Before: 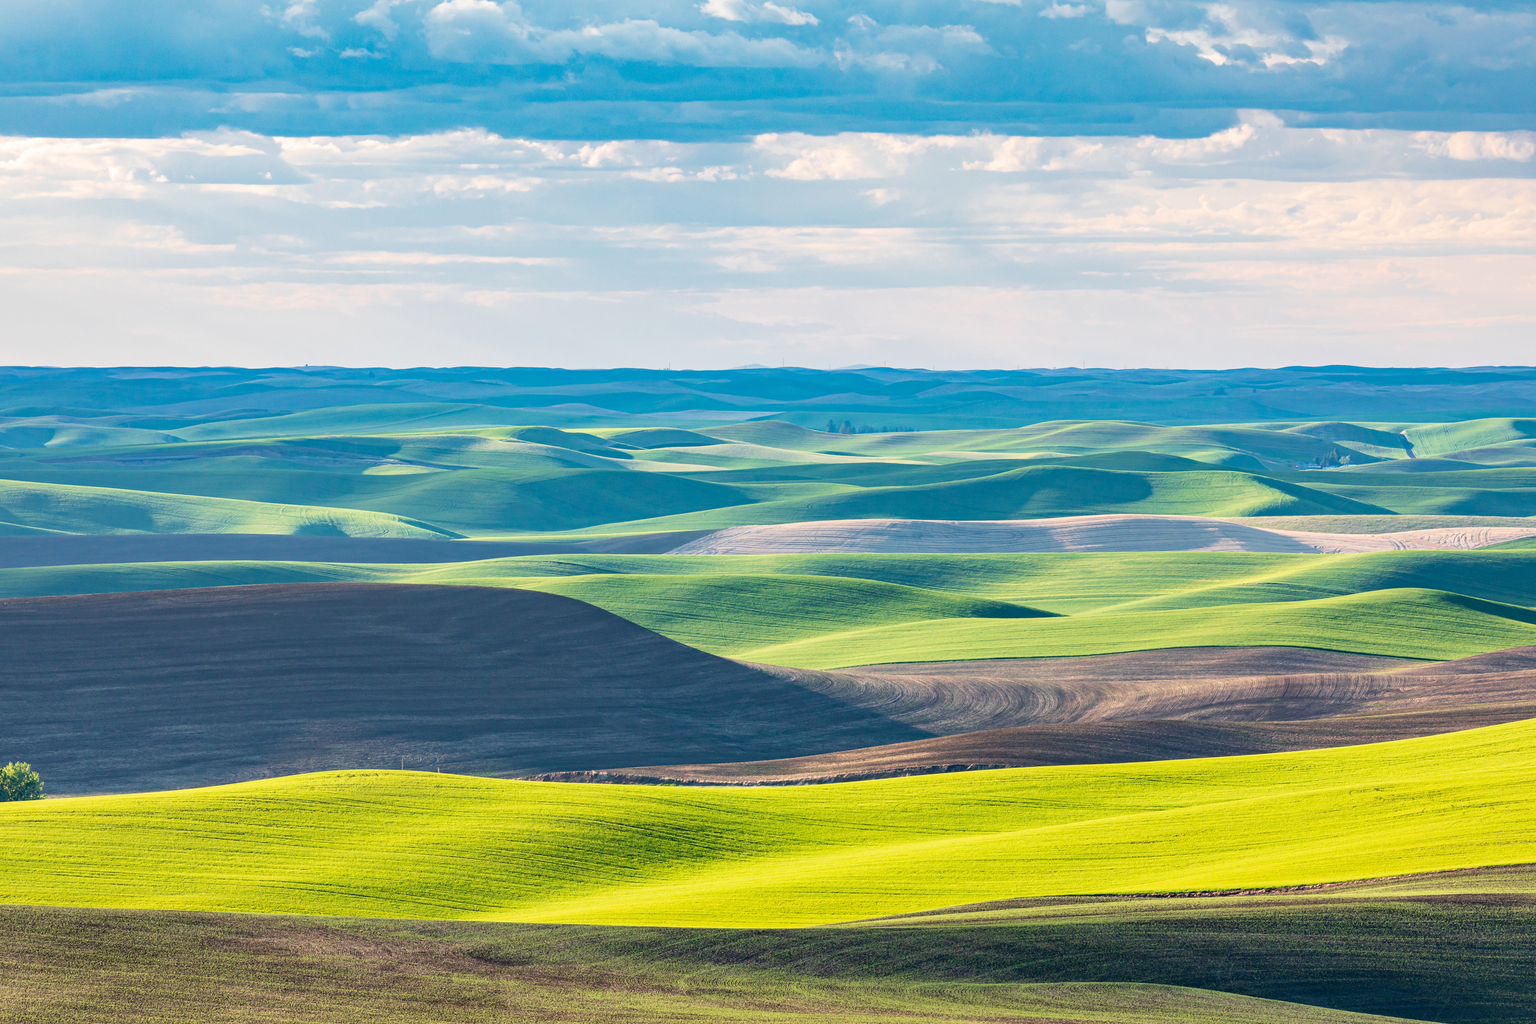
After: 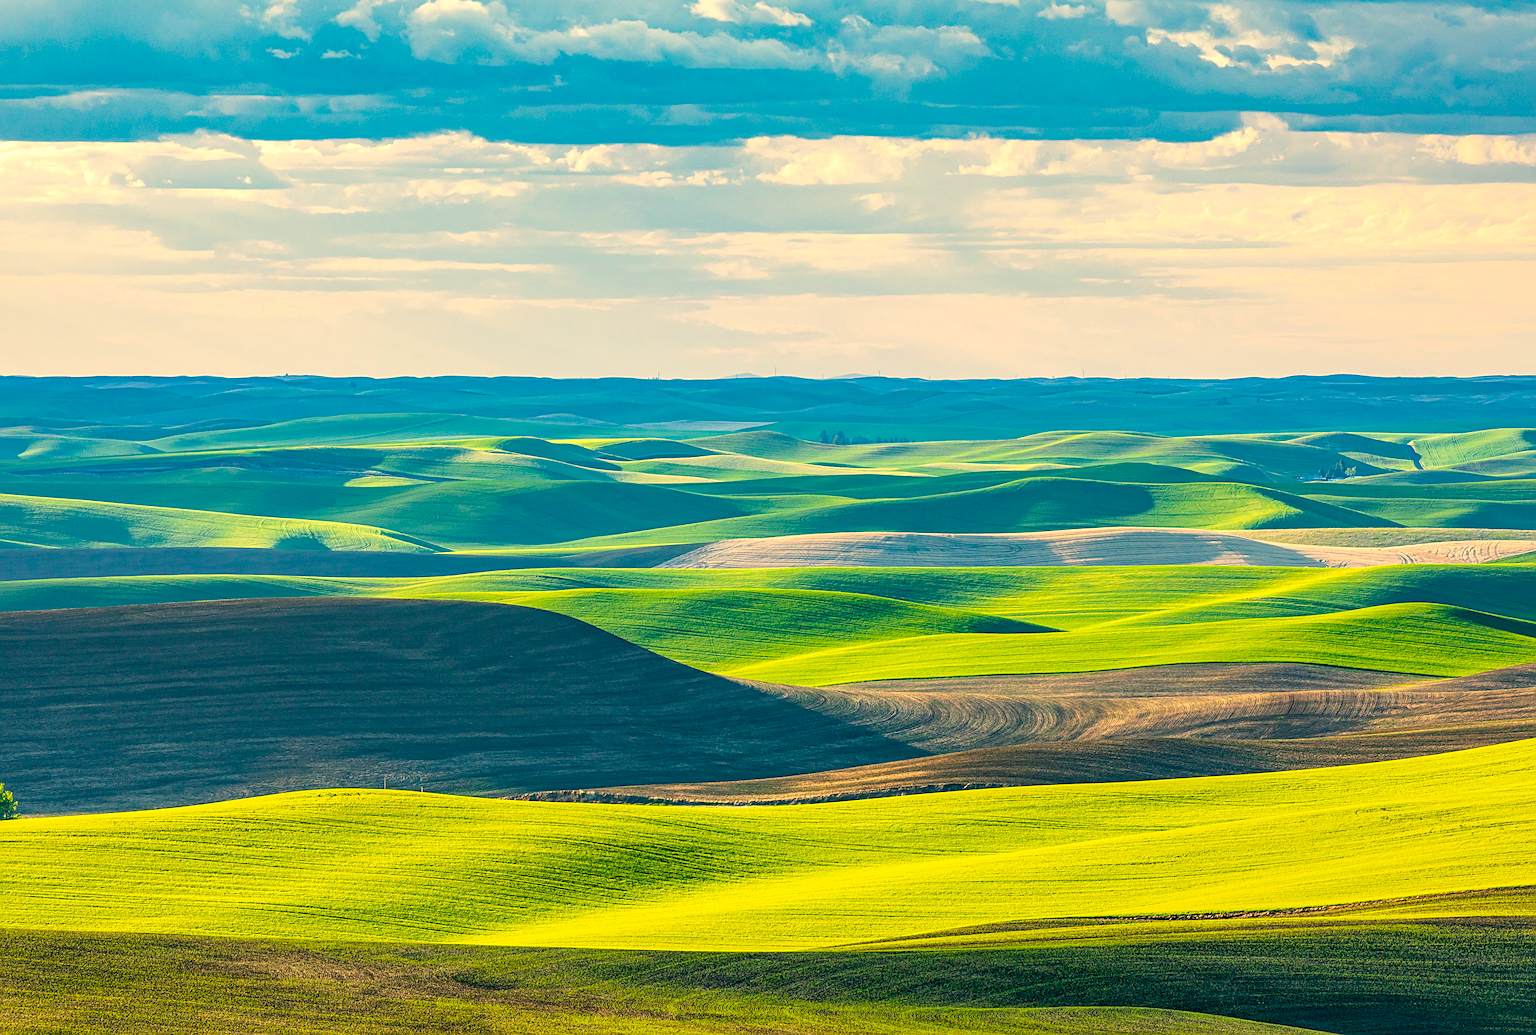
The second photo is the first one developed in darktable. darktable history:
local contrast: on, module defaults
tone equalizer: on, module defaults
crop and rotate: left 1.774%, right 0.633%, bottom 1.28%
sharpen: on, module defaults
color balance rgb: linear chroma grading › global chroma 15%, perceptual saturation grading › global saturation 30%
white balance: emerald 1
levels: levels [0.026, 0.507, 0.987]
color correction: highlights a* 5.3, highlights b* 24.26, shadows a* -15.58, shadows b* 4.02
